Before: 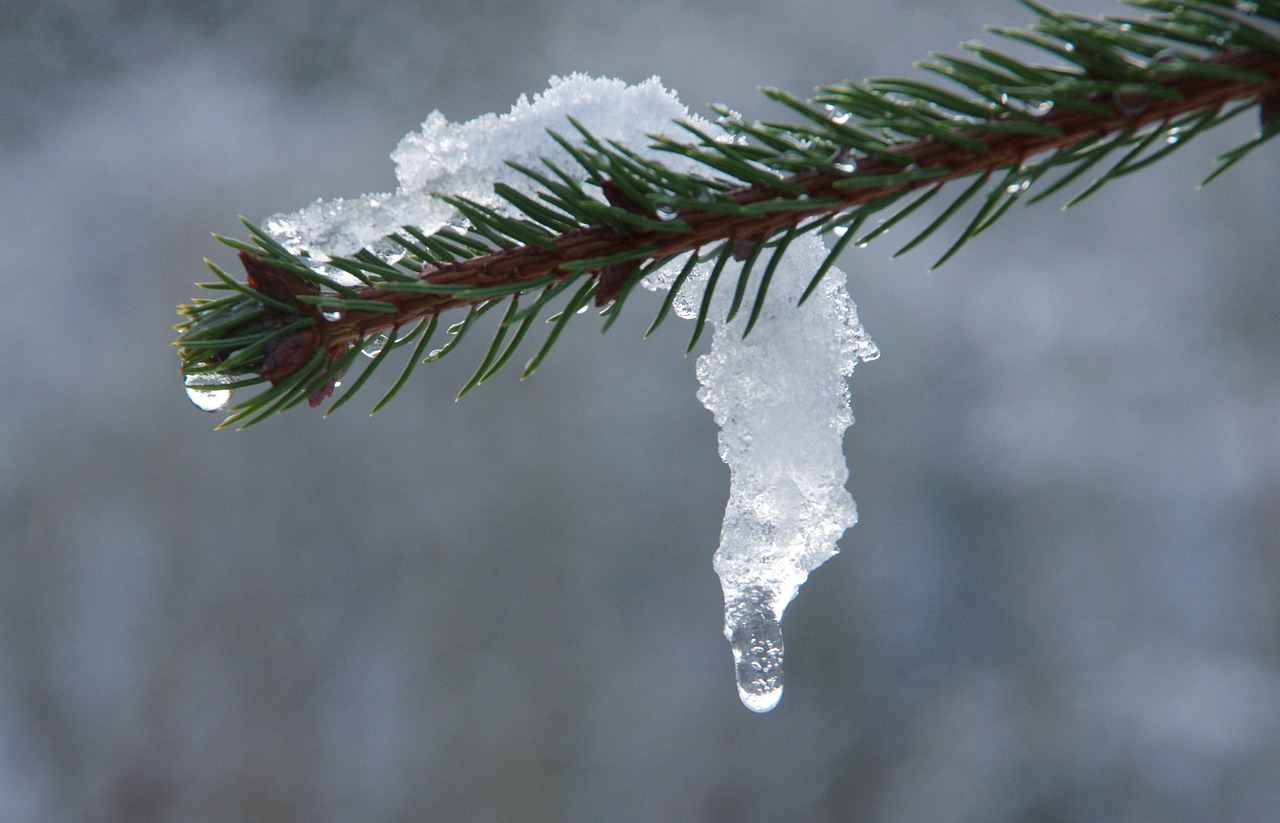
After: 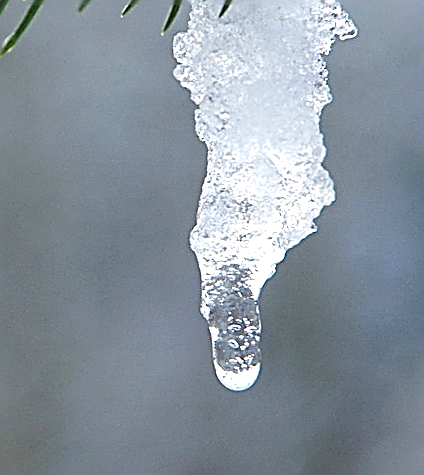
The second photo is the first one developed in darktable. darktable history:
crop: left 40.878%, top 39.176%, right 25.993%, bottom 3.081%
sharpen: amount 1.861
exposure: black level correction 0, exposure 0.5 EV, compensate highlight preservation false
